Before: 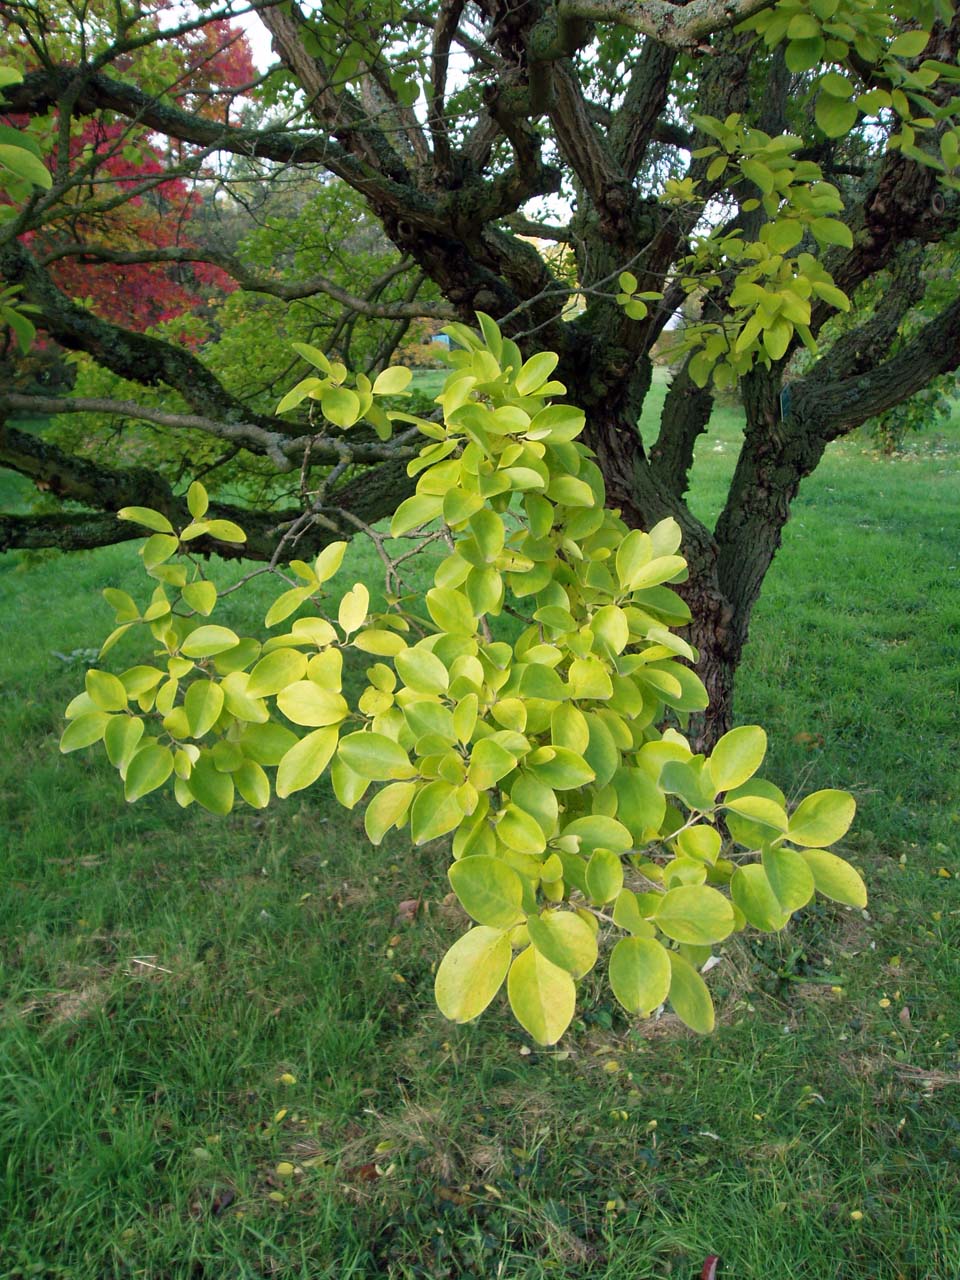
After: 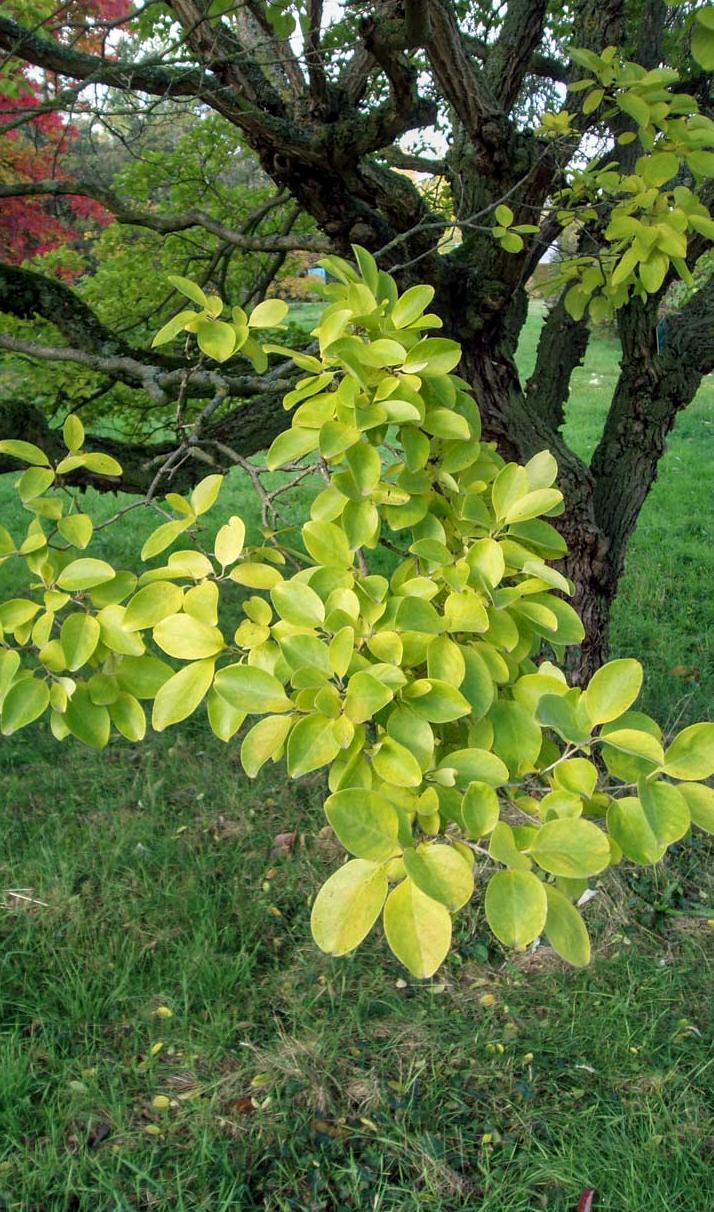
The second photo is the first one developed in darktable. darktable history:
local contrast: on, module defaults
crop and rotate: left 12.997%, top 5.261%, right 12.556%
